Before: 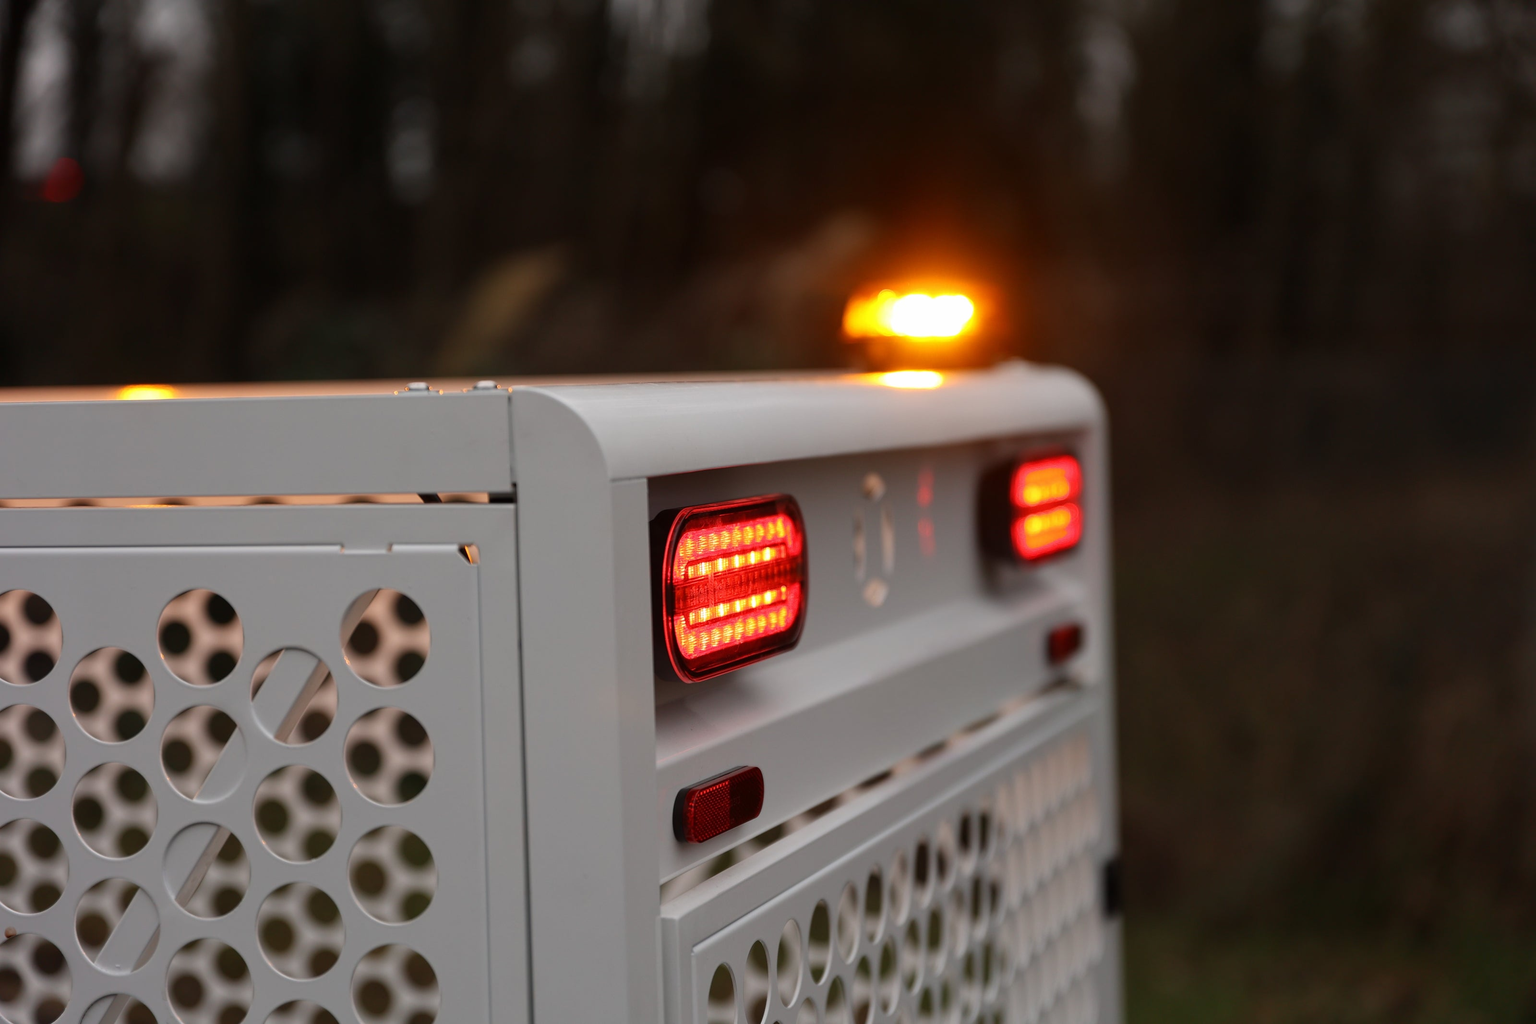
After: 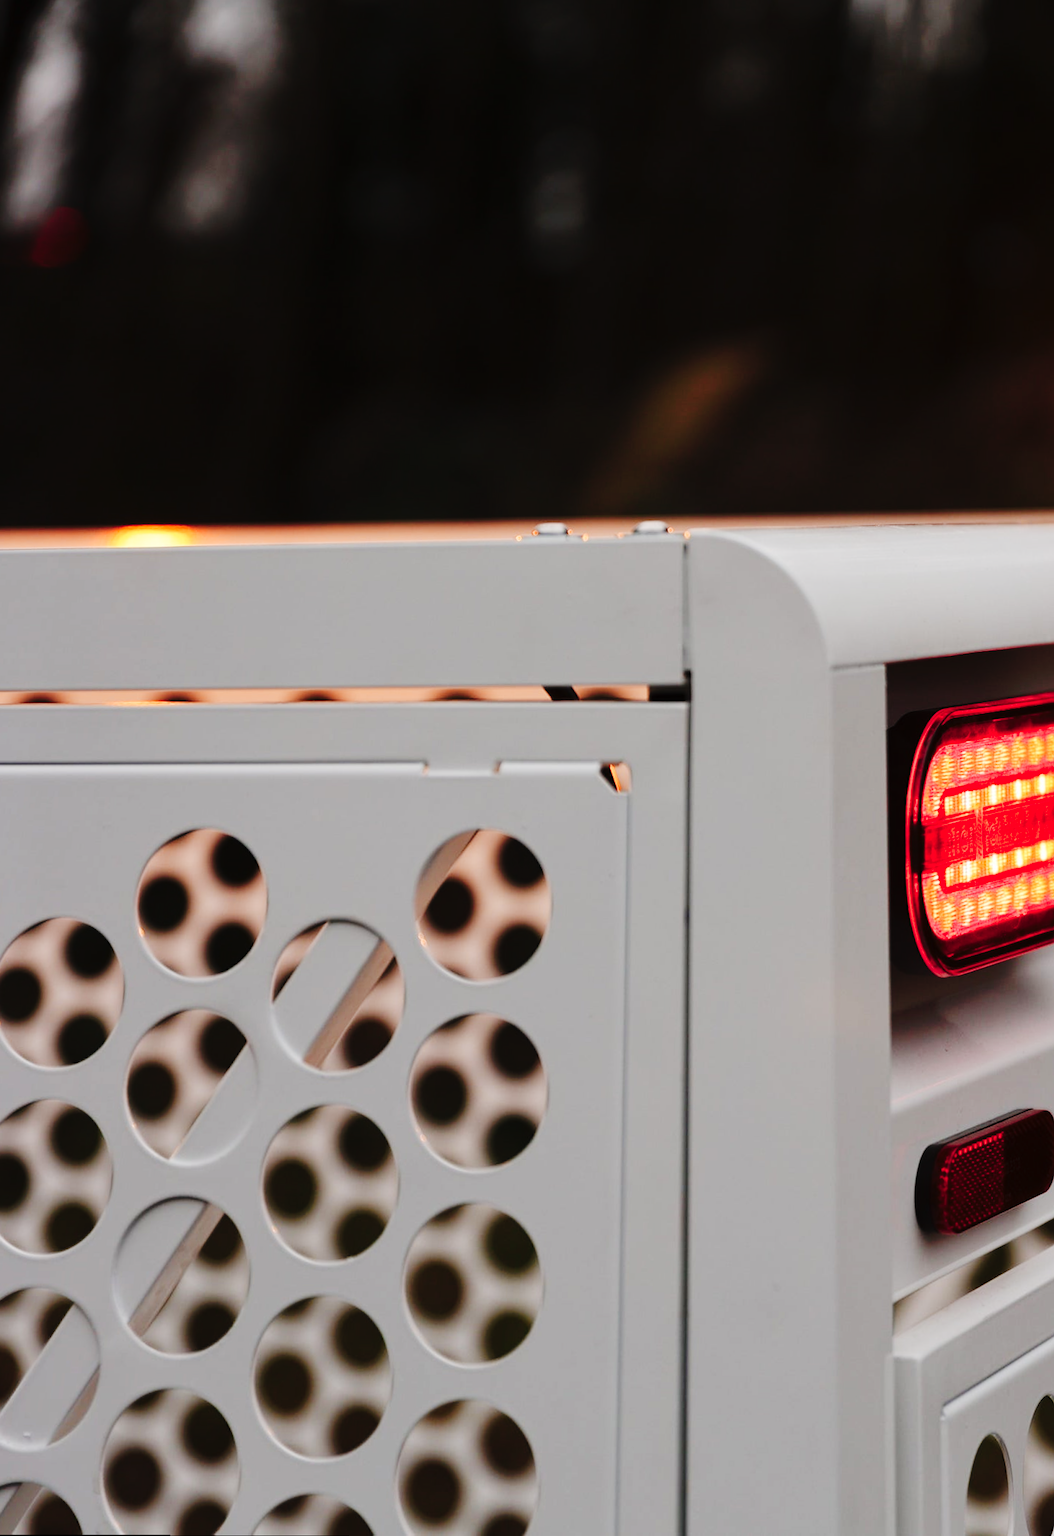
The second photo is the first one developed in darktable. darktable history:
rotate and perspective: rotation 0.215°, lens shift (vertical) -0.139, crop left 0.069, crop right 0.939, crop top 0.002, crop bottom 0.996
color zones: curves: ch1 [(0, 0.469) (0.072, 0.457) (0.243, 0.494) (0.429, 0.5) (0.571, 0.5) (0.714, 0.5) (0.857, 0.5) (1, 0.469)]; ch2 [(0, 0.499) (0.143, 0.467) (0.242, 0.436) (0.429, 0.493) (0.571, 0.5) (0.714, 0.5) (0.857, 0.5) (1, 0.499)]
tone curve: curves: ch0 [(0, 0) (0.003, 0.003) (0.011, 0.009) (0.025, 0.018) (0.044, 0.027) (0.069, 0.034) (0.1, 0.043) (0.136, 0.056) (0.177, 0.084) (0.224, 0.138) (0.277, 0.203) (0.335, 0.329) (0.399, 0.451) (0.468, 0.572) (0.543, 0.671) (0.623, 0.754) (0.709, 0.821) (0.801, 0.88) (0.898, 0.938) (1, 1)], preserve colors none
crop and rotate: left 0%, top 0%, right 50.845%
white balance: red 1, blue 1
